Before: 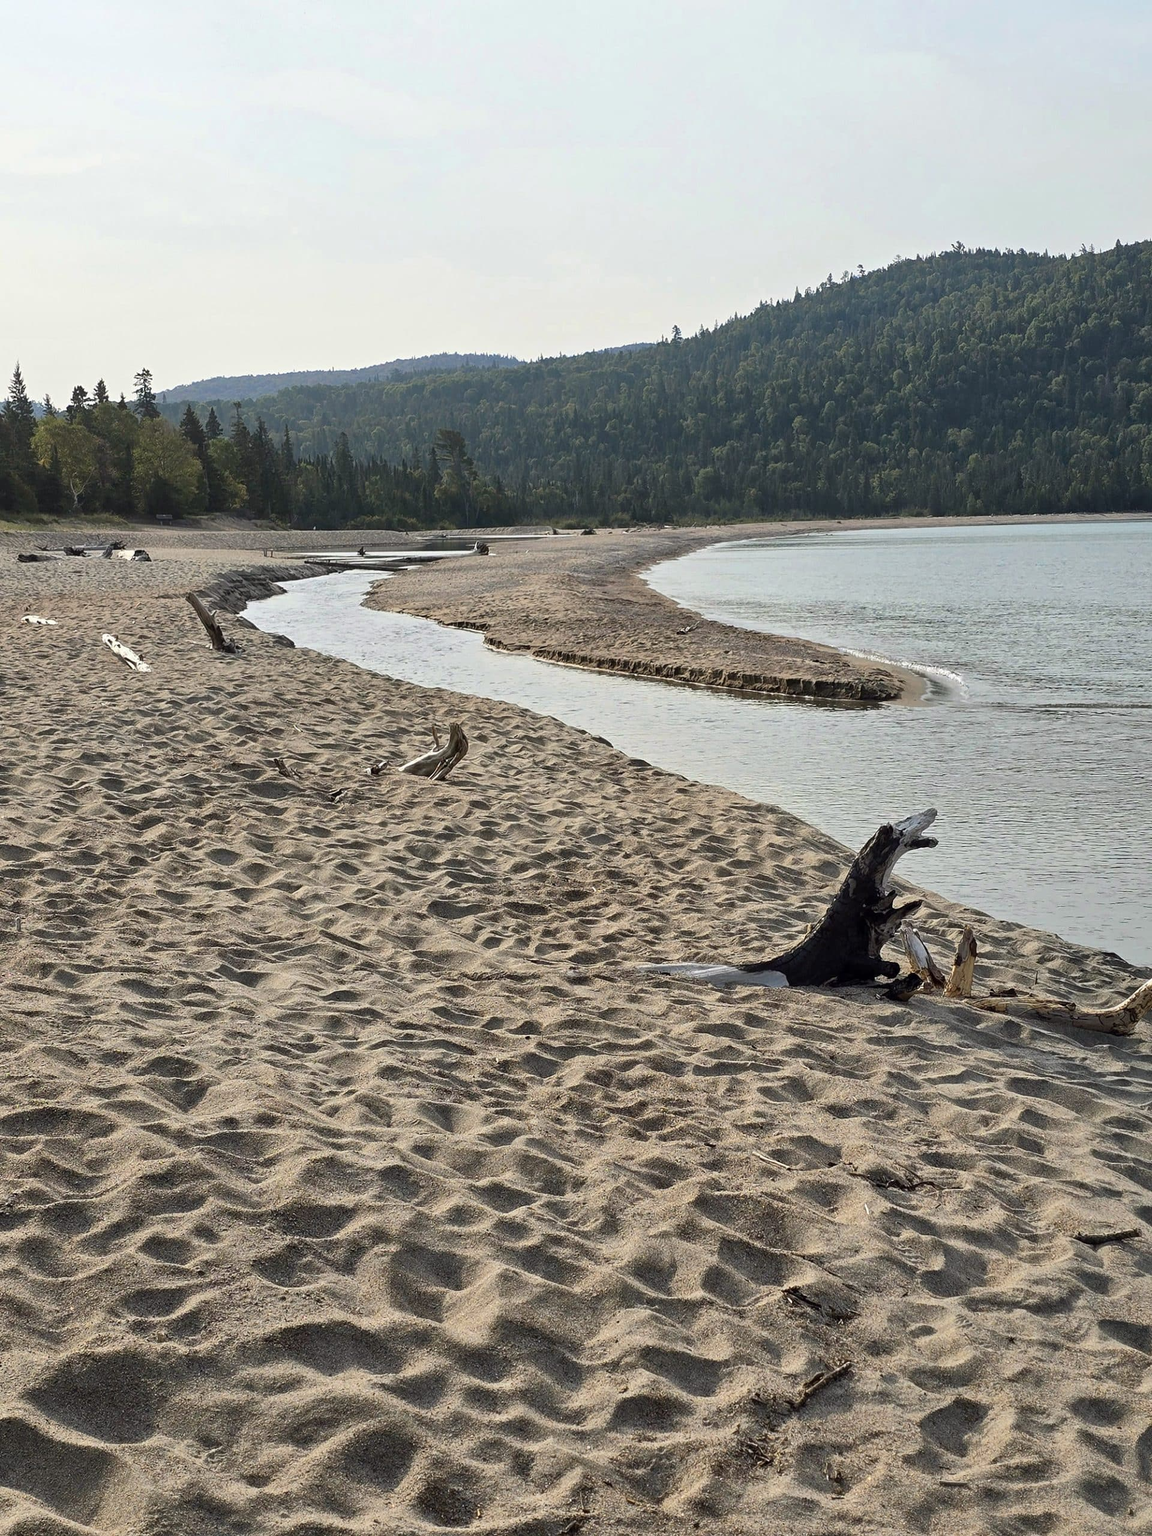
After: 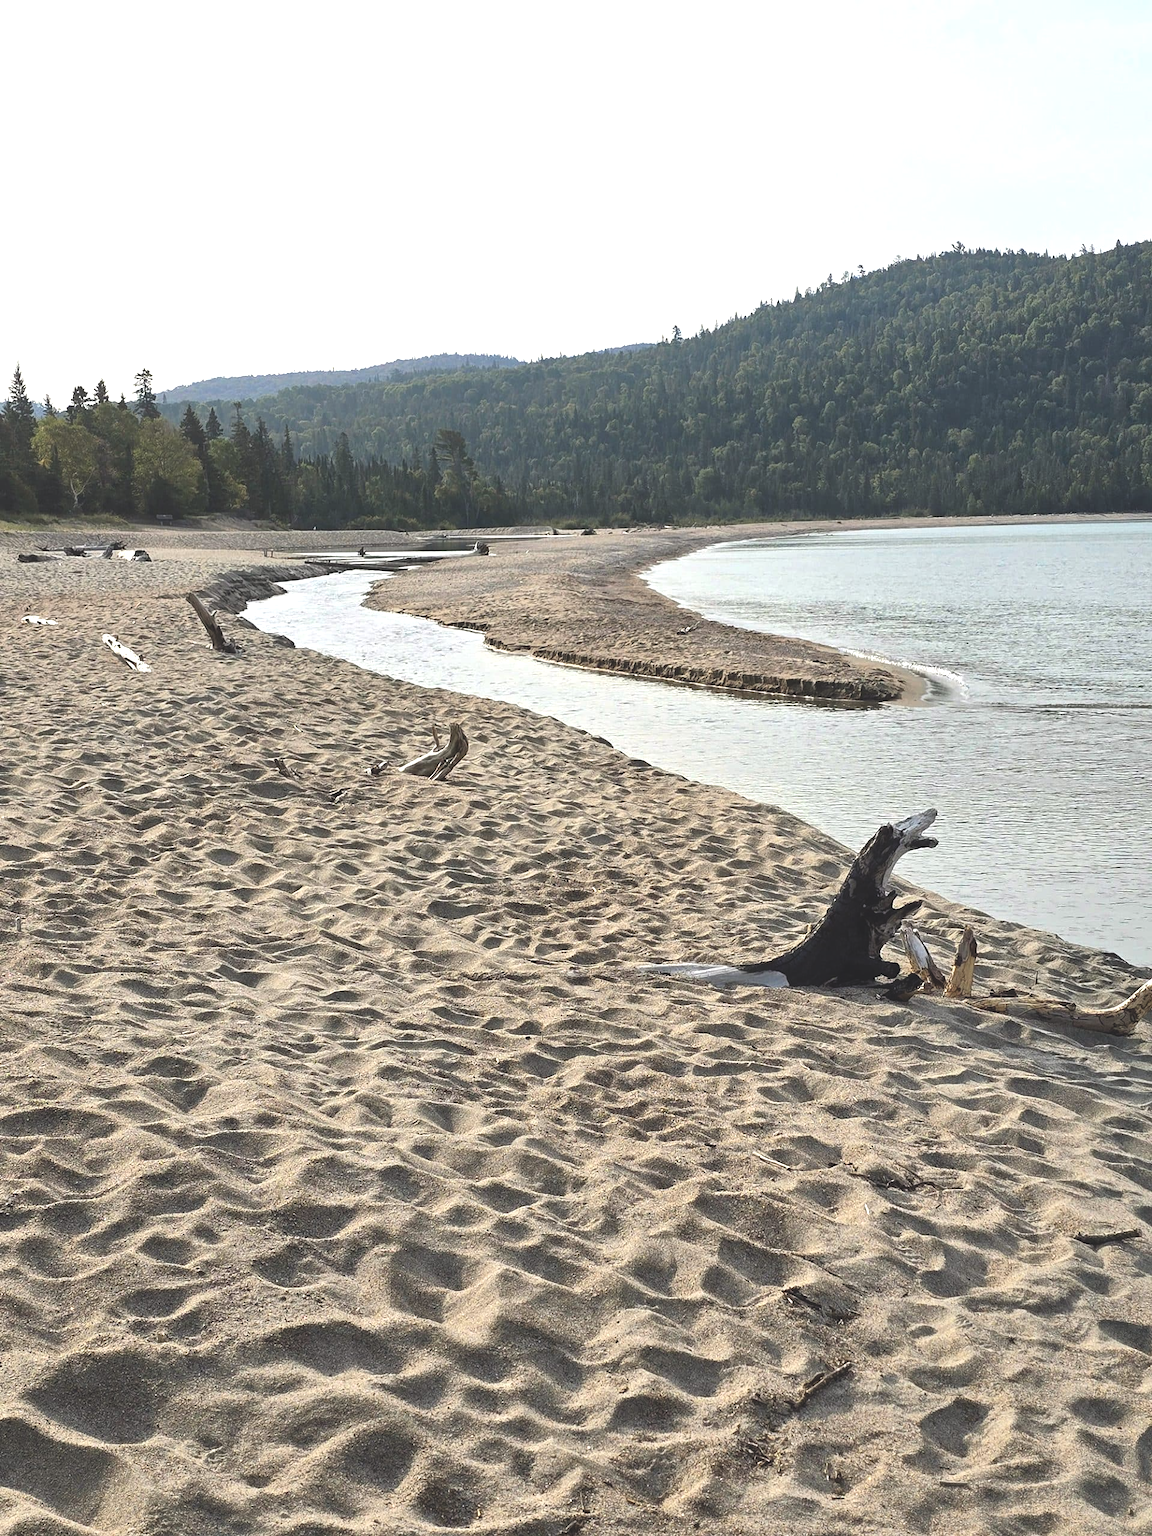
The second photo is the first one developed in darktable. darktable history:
tone equalizer: -8 EV -0.73 EV, -7 EV -0.716 EV, -6 EV -0.62 EV, -5 EV -0.412 EV, -3 EV 0.4 EV, -2 EV 0.6 EV, -1 EV 0.689 EV, +0 EV 0.722 EV, smoothing diameter 24.82%, edges refinement/feathering 9.79, preserve details guided filter
exposure: black level correction -0.014, exposure -0.194 EV, compensate exposure bias true, compensate highlight preservation false
